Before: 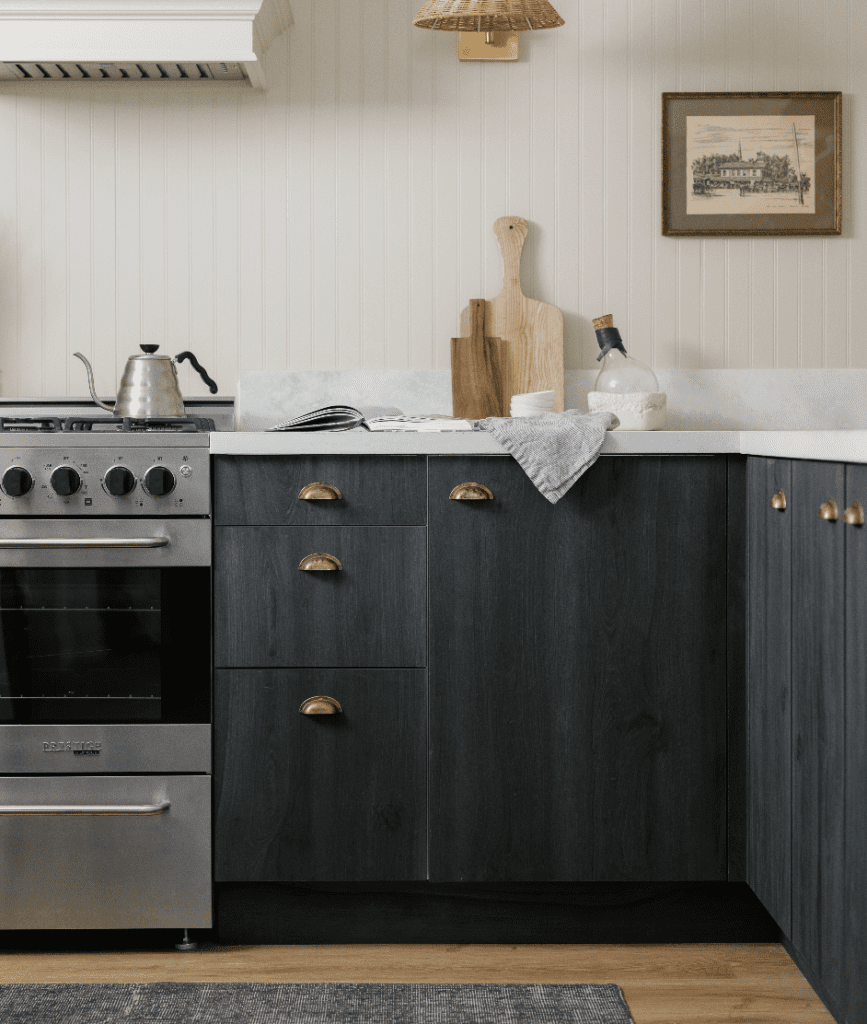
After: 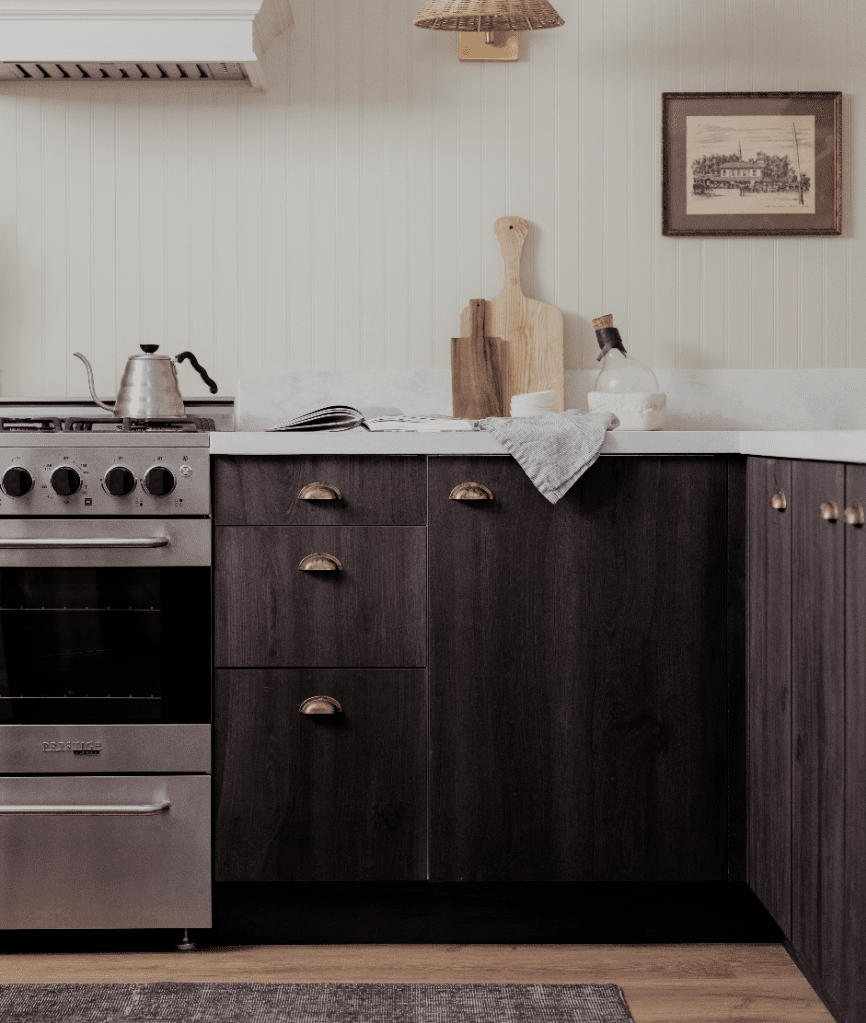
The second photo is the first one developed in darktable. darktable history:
contrast brightness saturation: contrast 0.01, saturation -0.05
filmic rgb: black relative exposure -7.65 EV, white relative exposure 4.56 EV, hardness 3.61, contrast 1.05
split-toning: shadows › saturation 0.2
